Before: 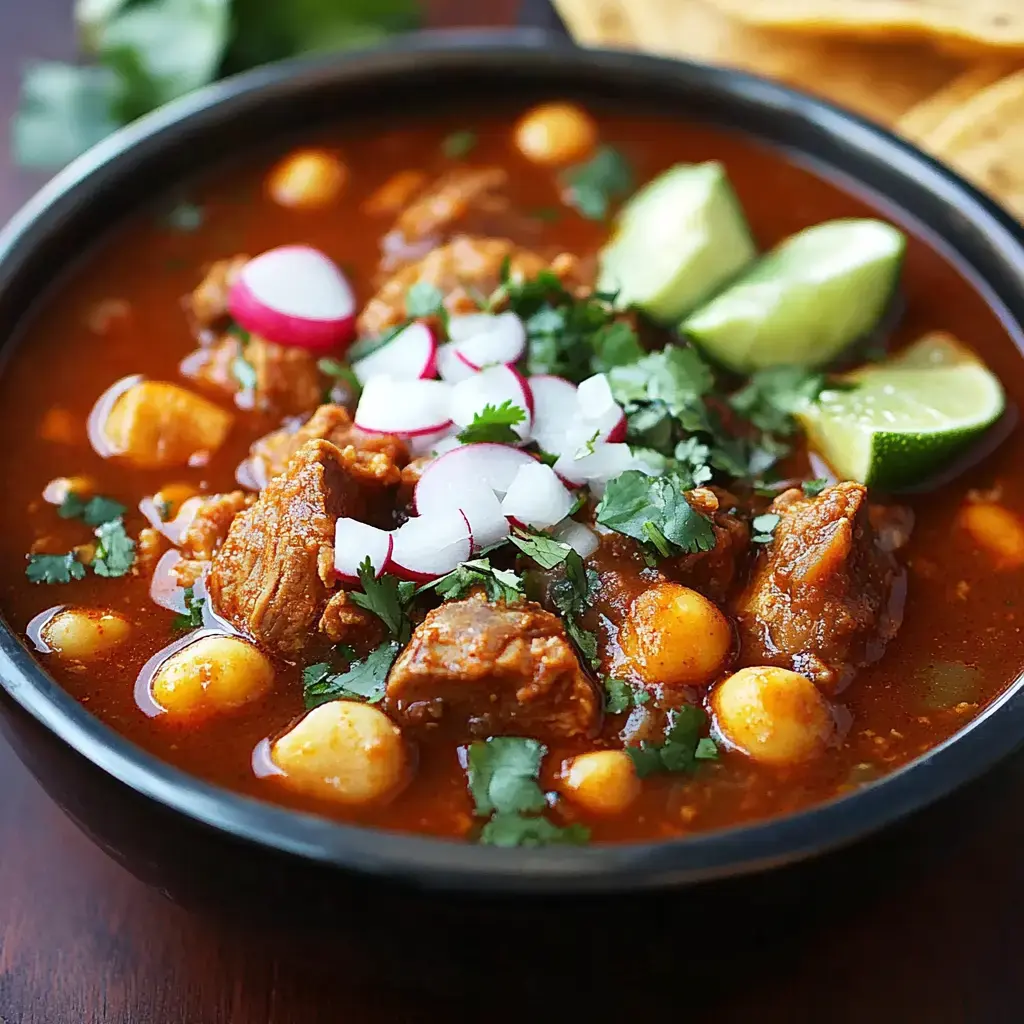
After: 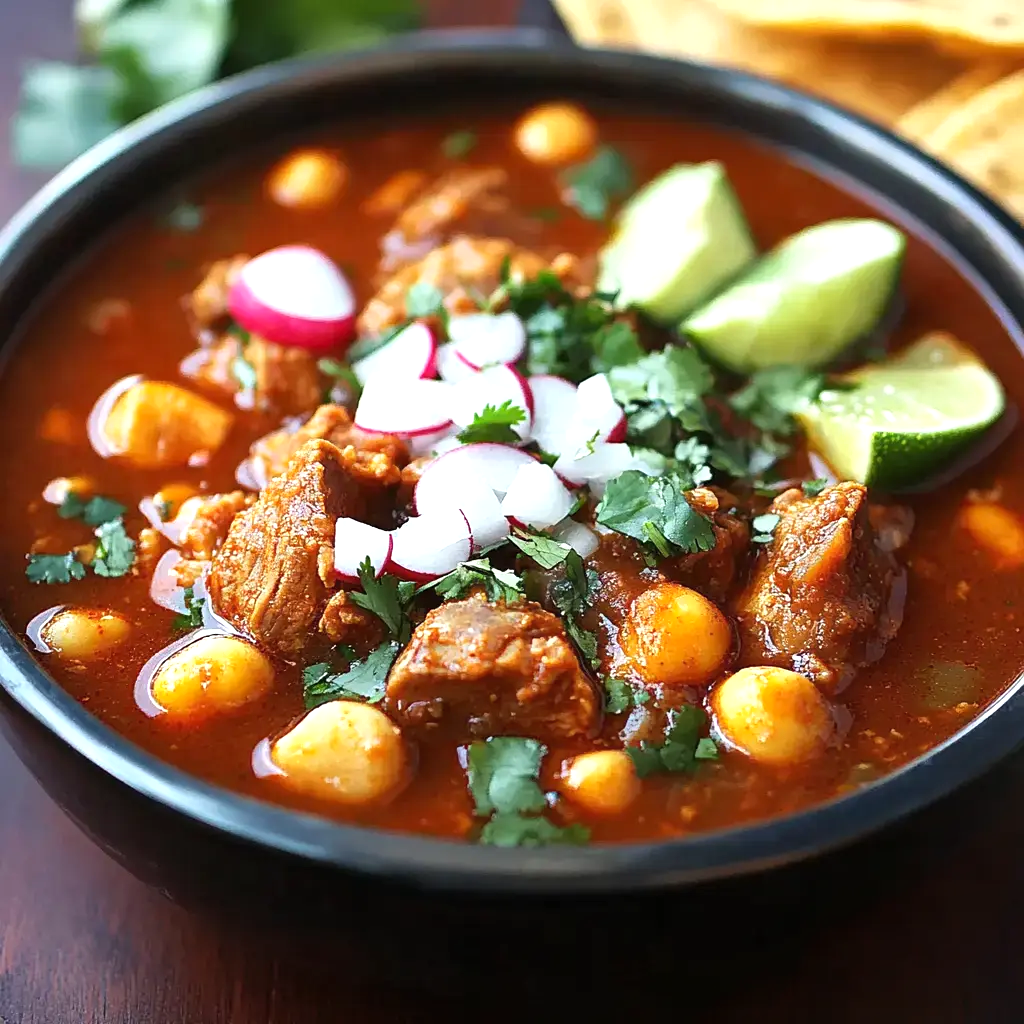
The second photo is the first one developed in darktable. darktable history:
tone equalizer: -8 EV -0.378 EV, -7 EV -0.426 EV, -6 EV -0.356 EV, -5 EV -0.238 EV, -3 EV 0.226 EV, -2 EV 0.329 EV, -1 EV 0.404 EV, +0 EV 0.416 EV, smoothing diameter 24.8%, edges refinement/feathering 9.8, preserve details guided filter
shadows and highlights: radius 125.74, shadows 21.27, highlights -21.87, low approximation 0.01
